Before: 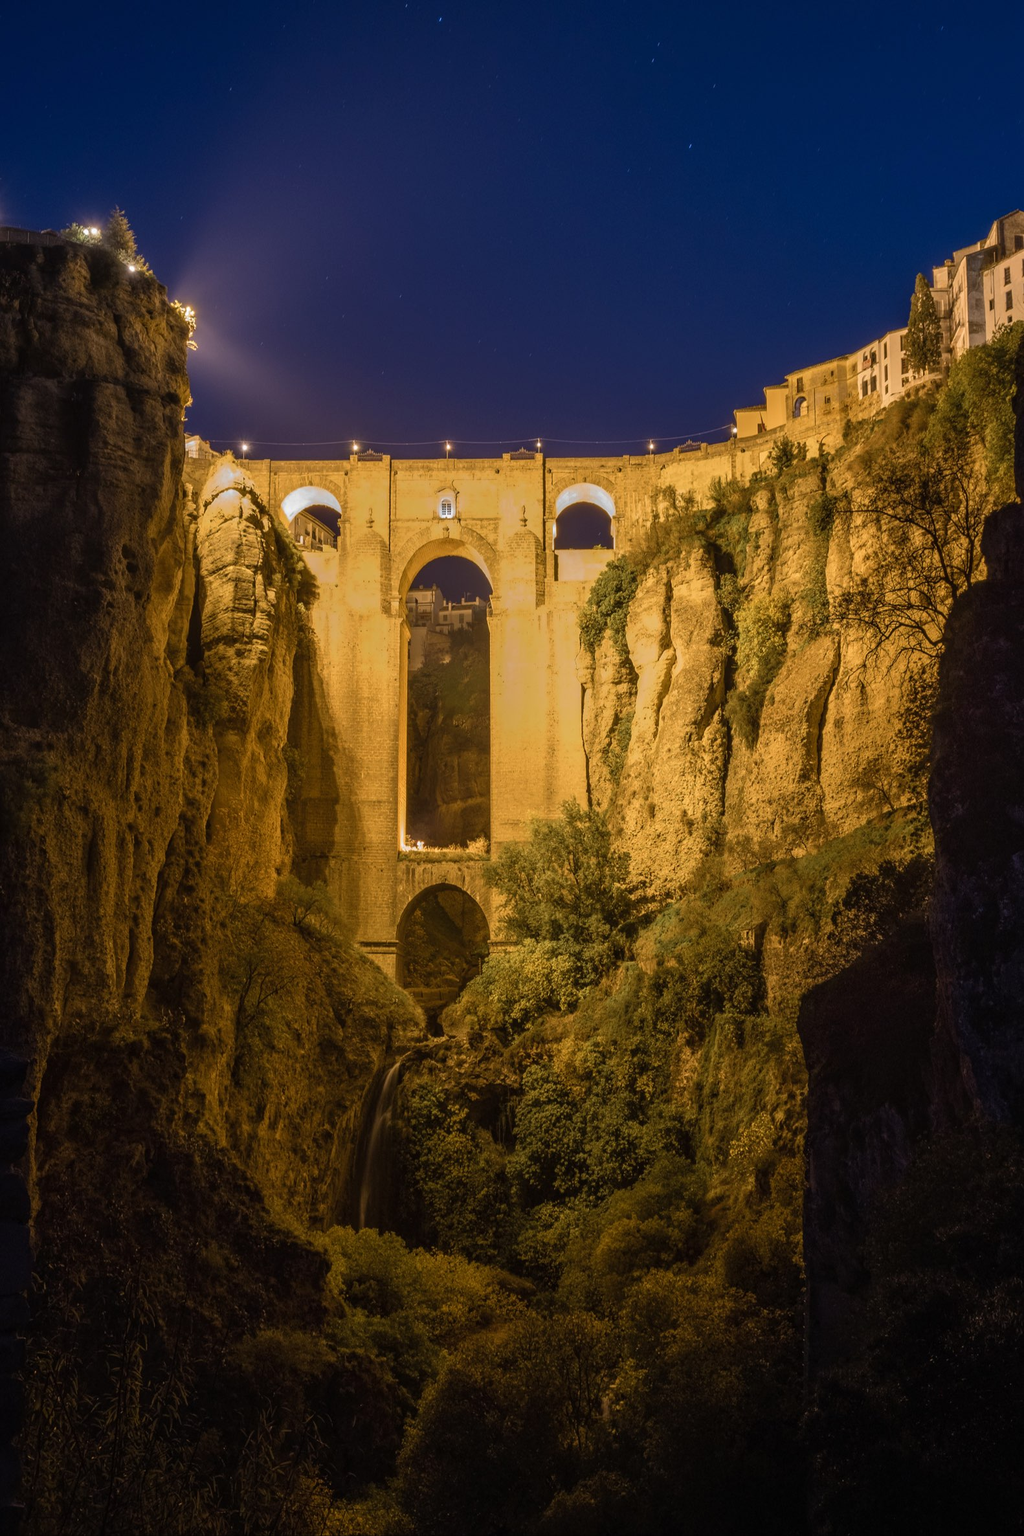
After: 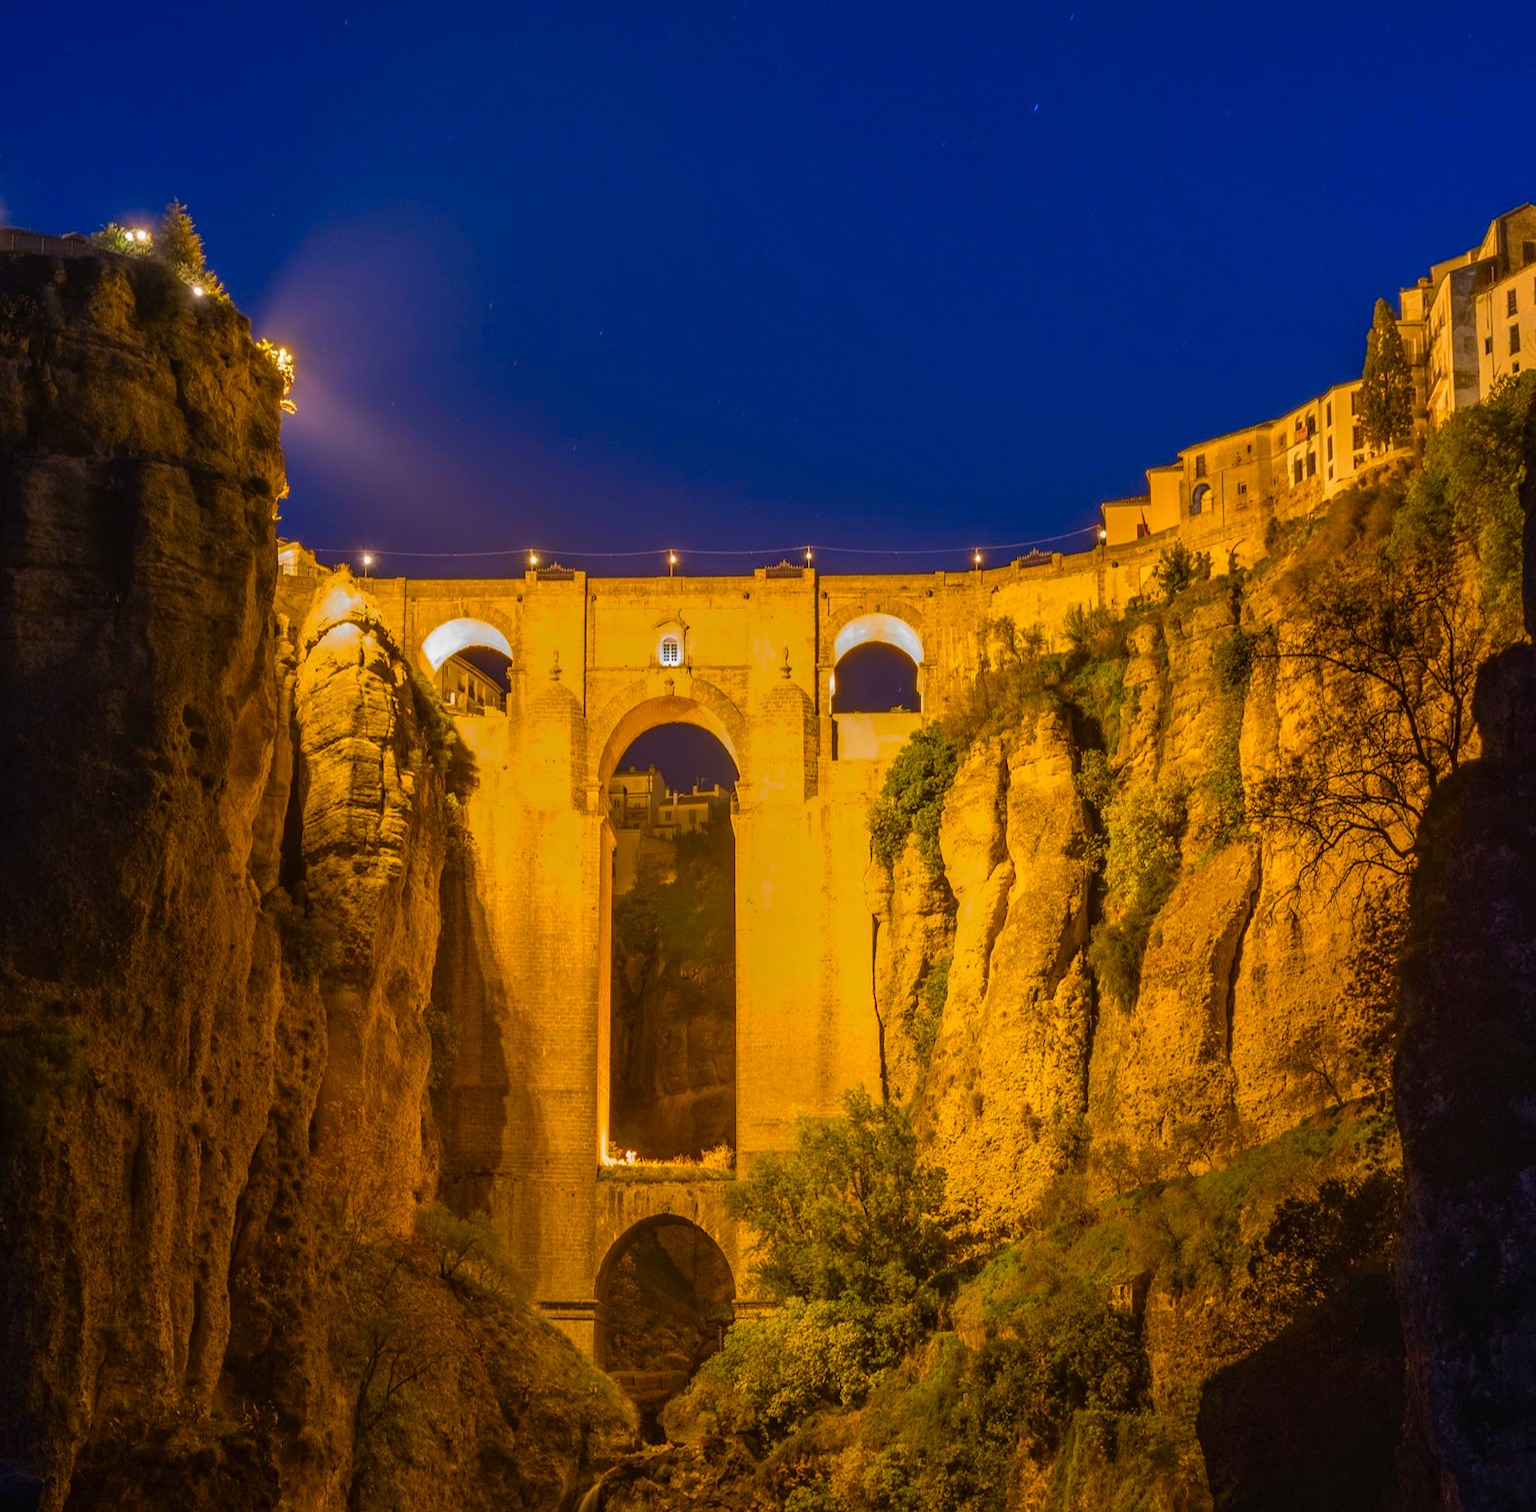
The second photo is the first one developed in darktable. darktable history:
crop and rotate: top 4.848%, bottom 29.503%
color contrast: green-magenta contrast 1.55, blue-yellow contrast 1.83
